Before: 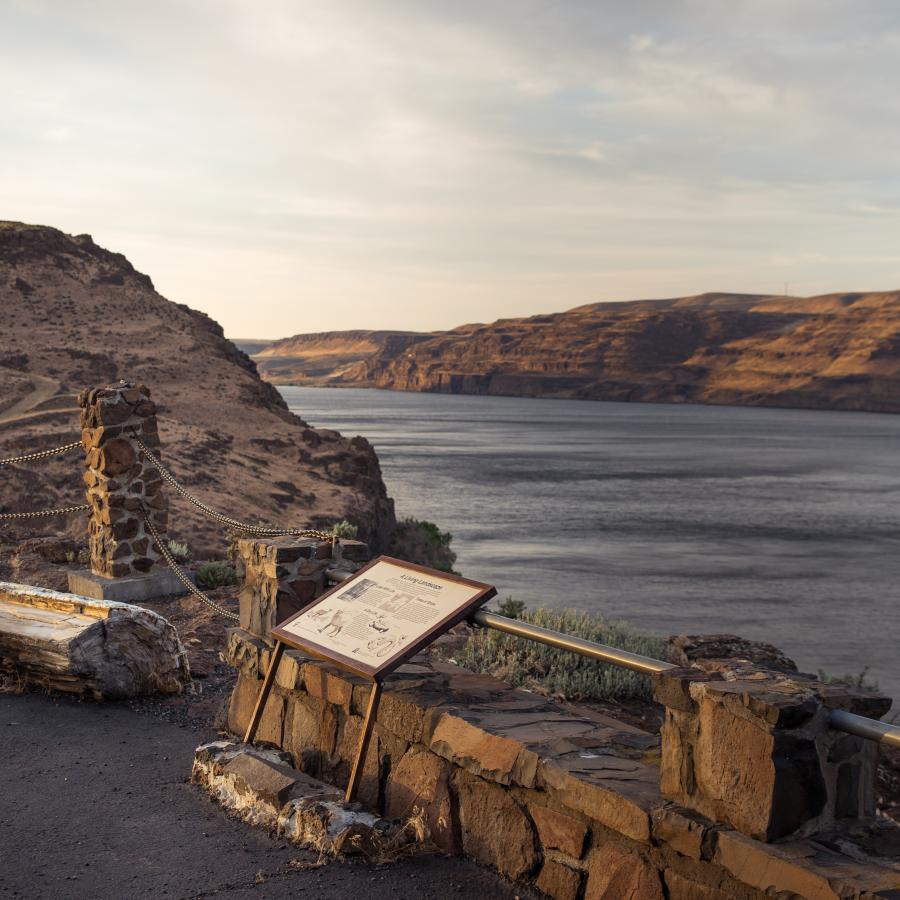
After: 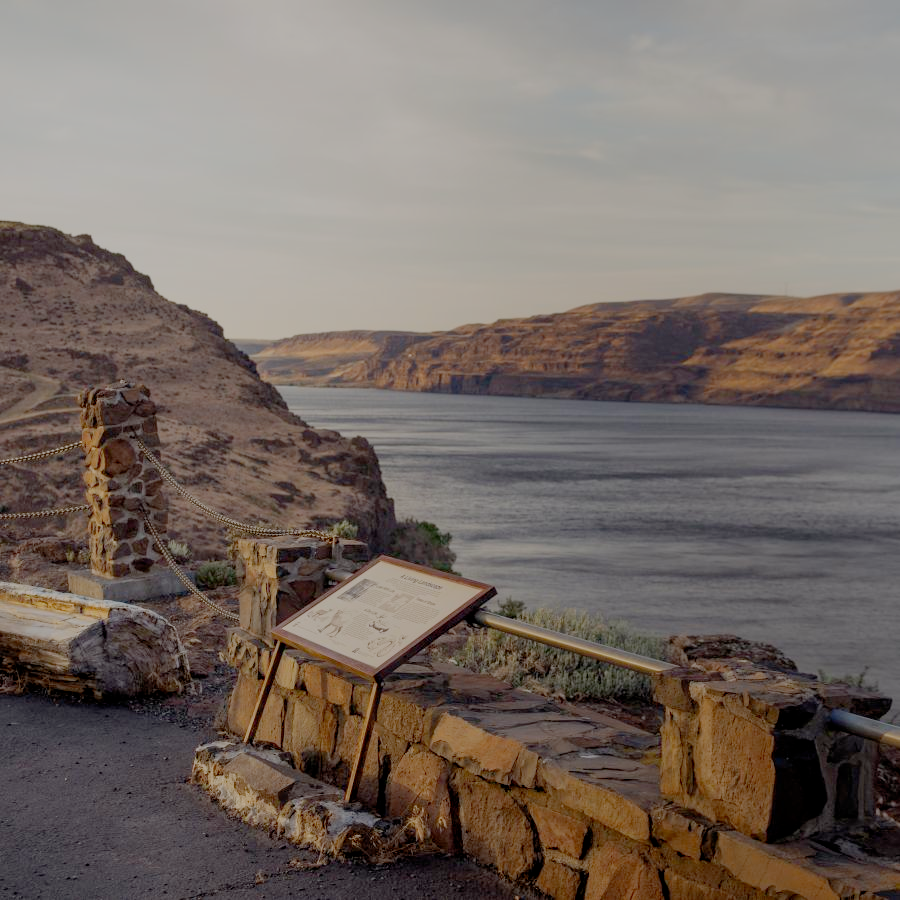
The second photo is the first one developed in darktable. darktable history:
filmic rgb: black relative exposure -7 EV, white relative exposure 6 EV, threshold 3 EV, target black luminance 0%, hardness 2.73, latitude 61.22%, contrast 0.691, highlights saturation mix 10%, shadows ↔ highlights balance -0.073%, preserve chrominance no, color science v4 (2020), iterations of high-quality reconstruction 10, contrast in shadows soft, contrast in highlights soft, enable highlight reconstruction true
